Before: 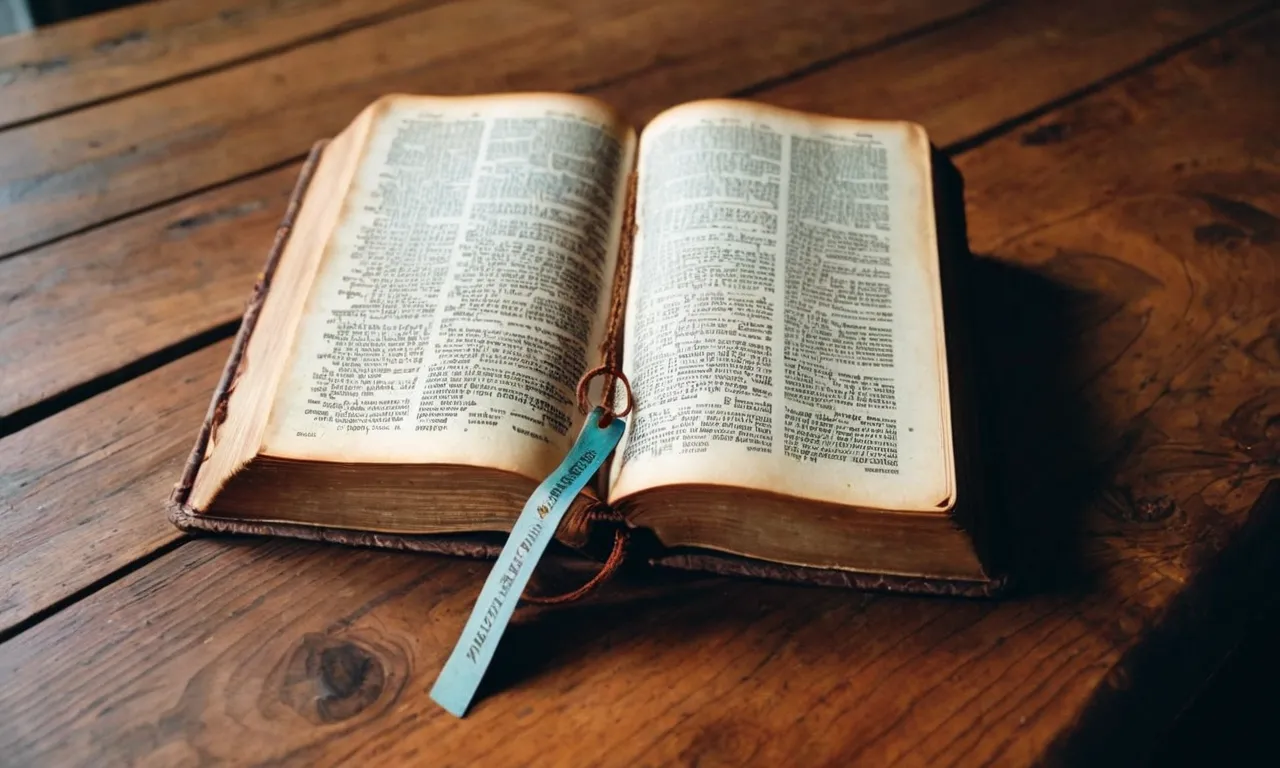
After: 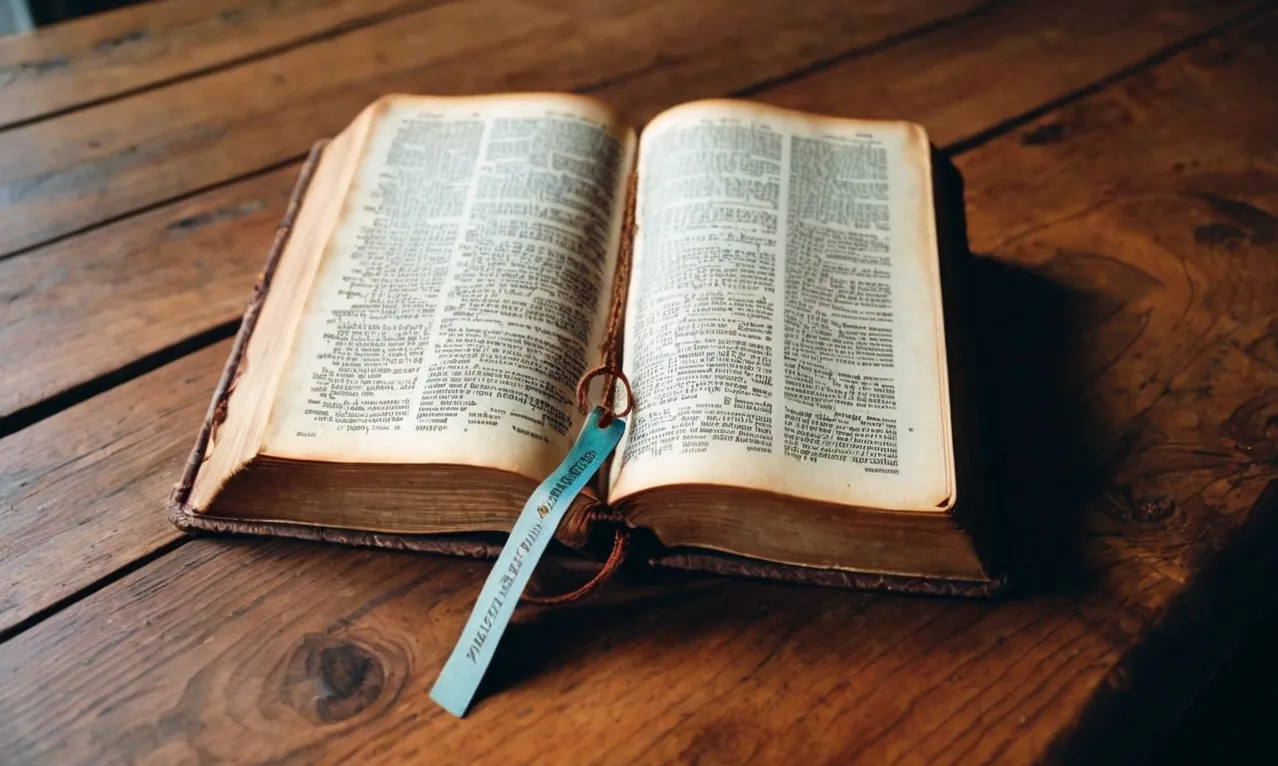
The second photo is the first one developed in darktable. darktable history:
crop: top 0.05%, bottom 0.098%
white balance: emerald 1
